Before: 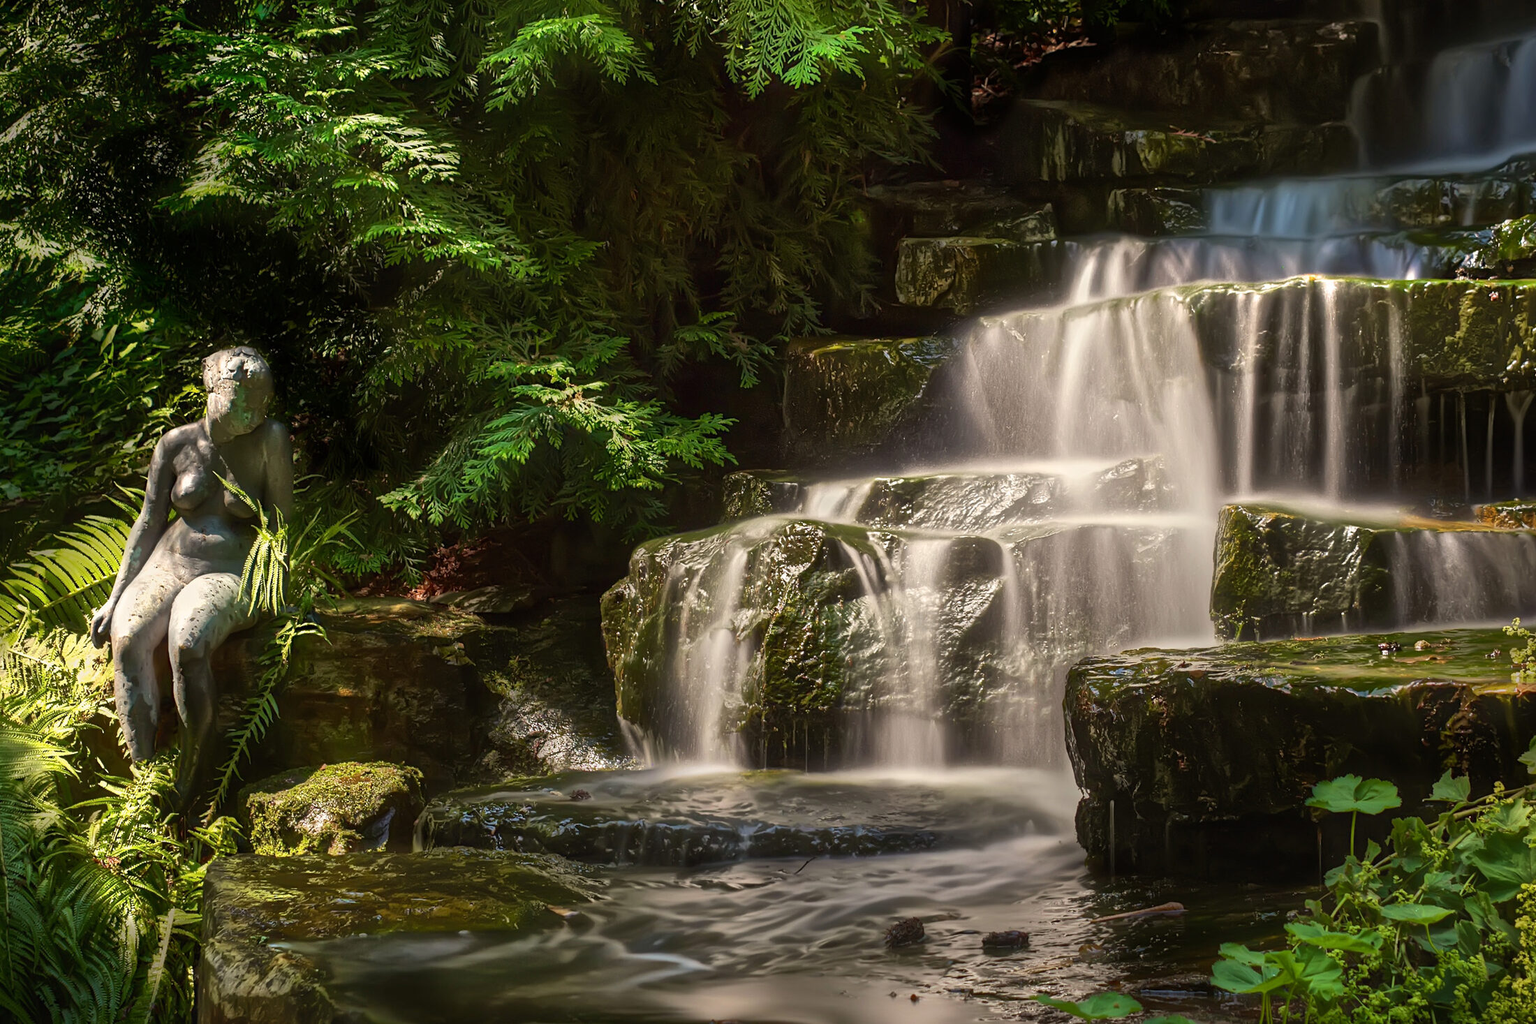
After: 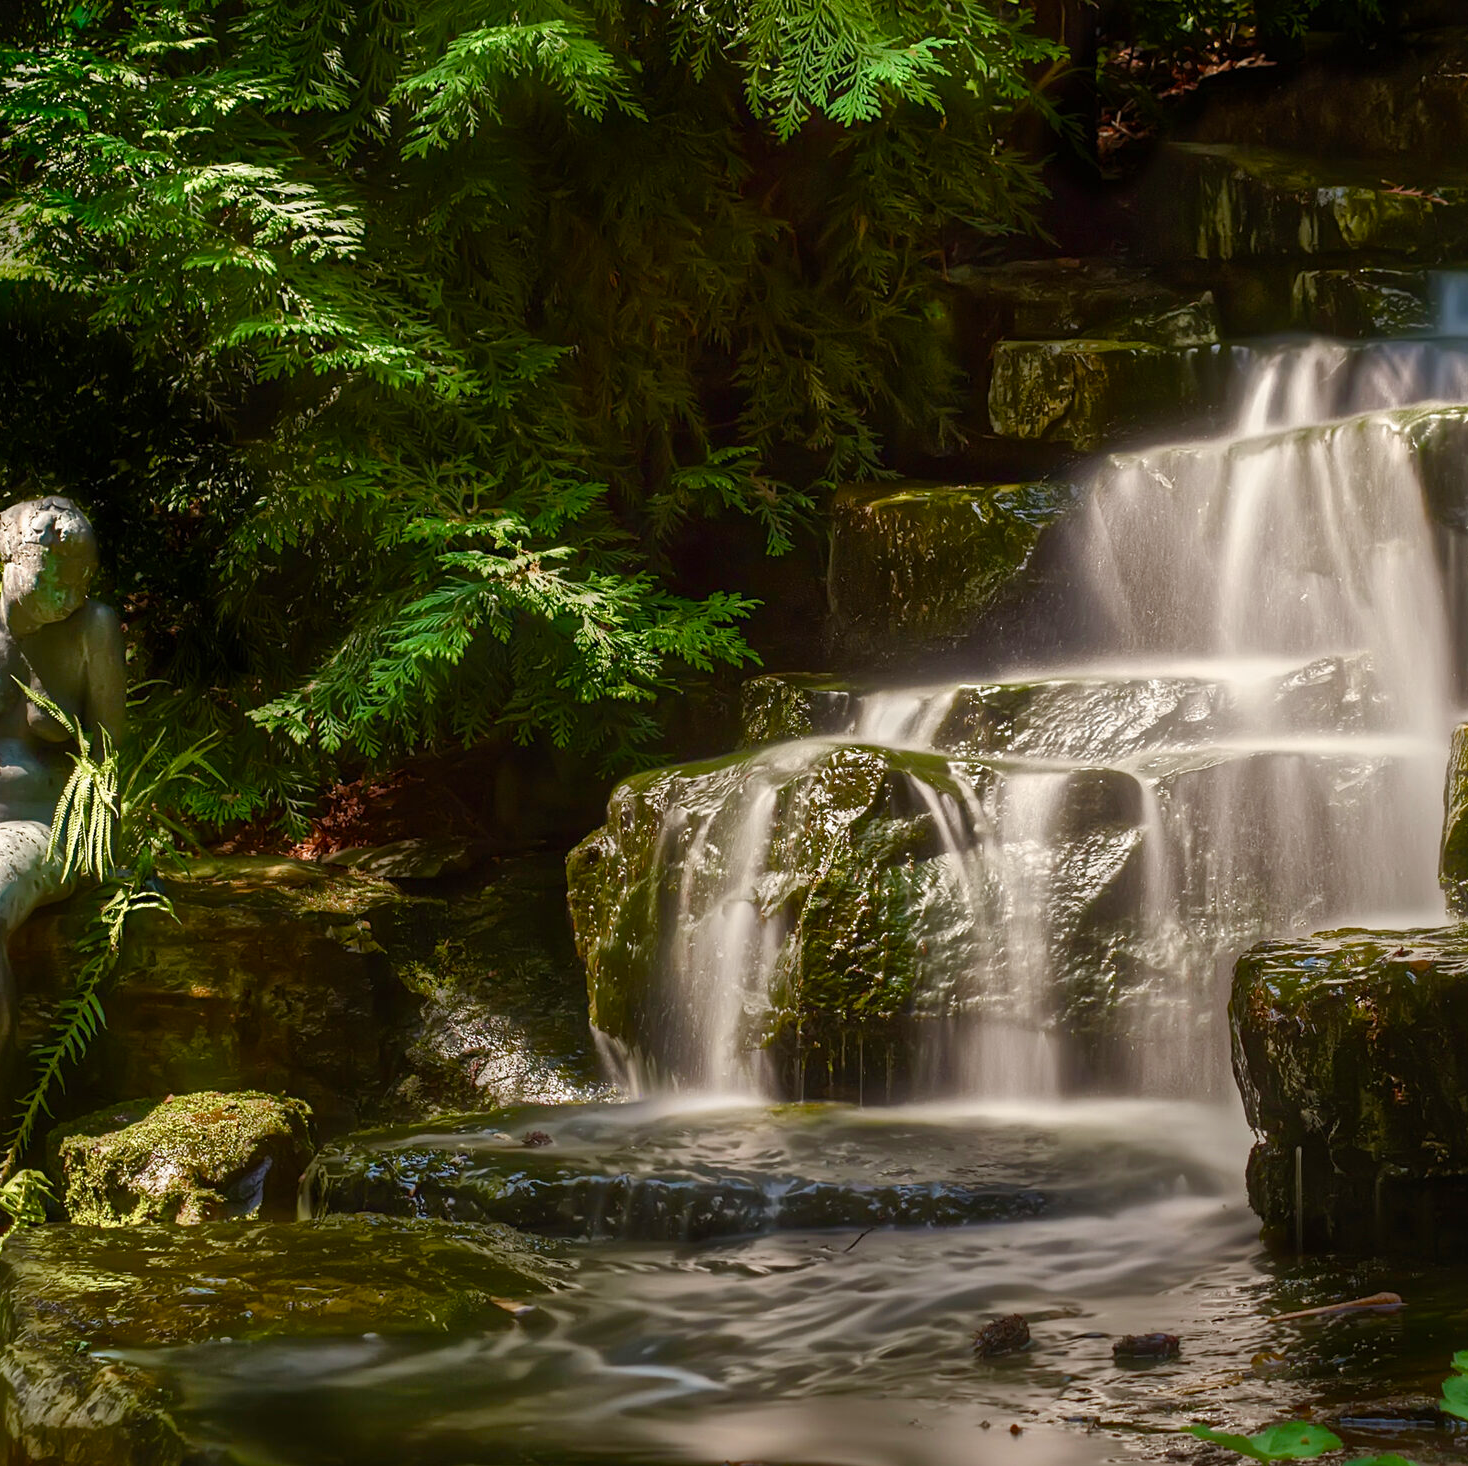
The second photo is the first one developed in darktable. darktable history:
crop and rotate: left 13.38%, right 19.879%
color balance rgb: perceptual saturation grading › global saturation 25.551%, perceptual saturation grading › highlights -50.116%, perceptual saturation grading › shadows 30.97%
